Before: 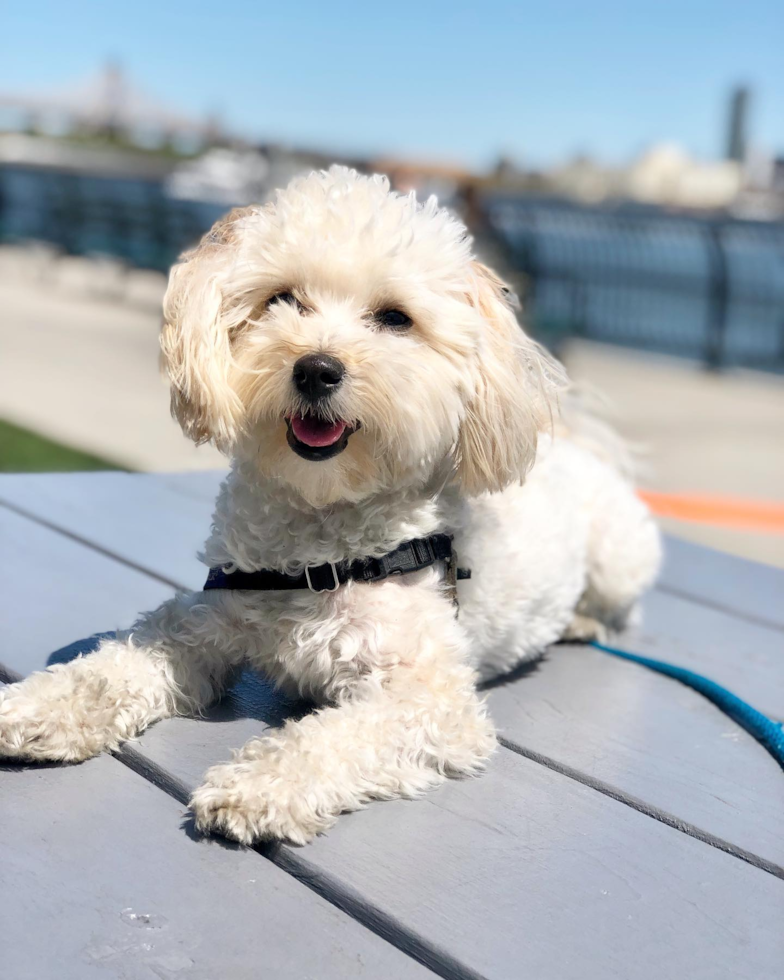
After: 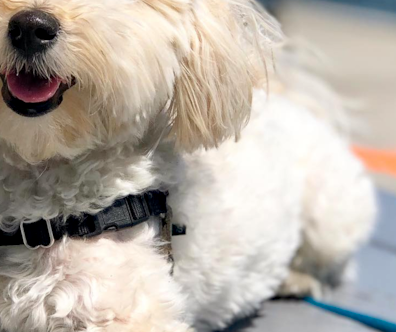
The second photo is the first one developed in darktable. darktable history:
haze removal: compatibility mode true, adaptive false
crop: left 36.457%, top 35.171%, right 12.947%, bottom 30.862%
